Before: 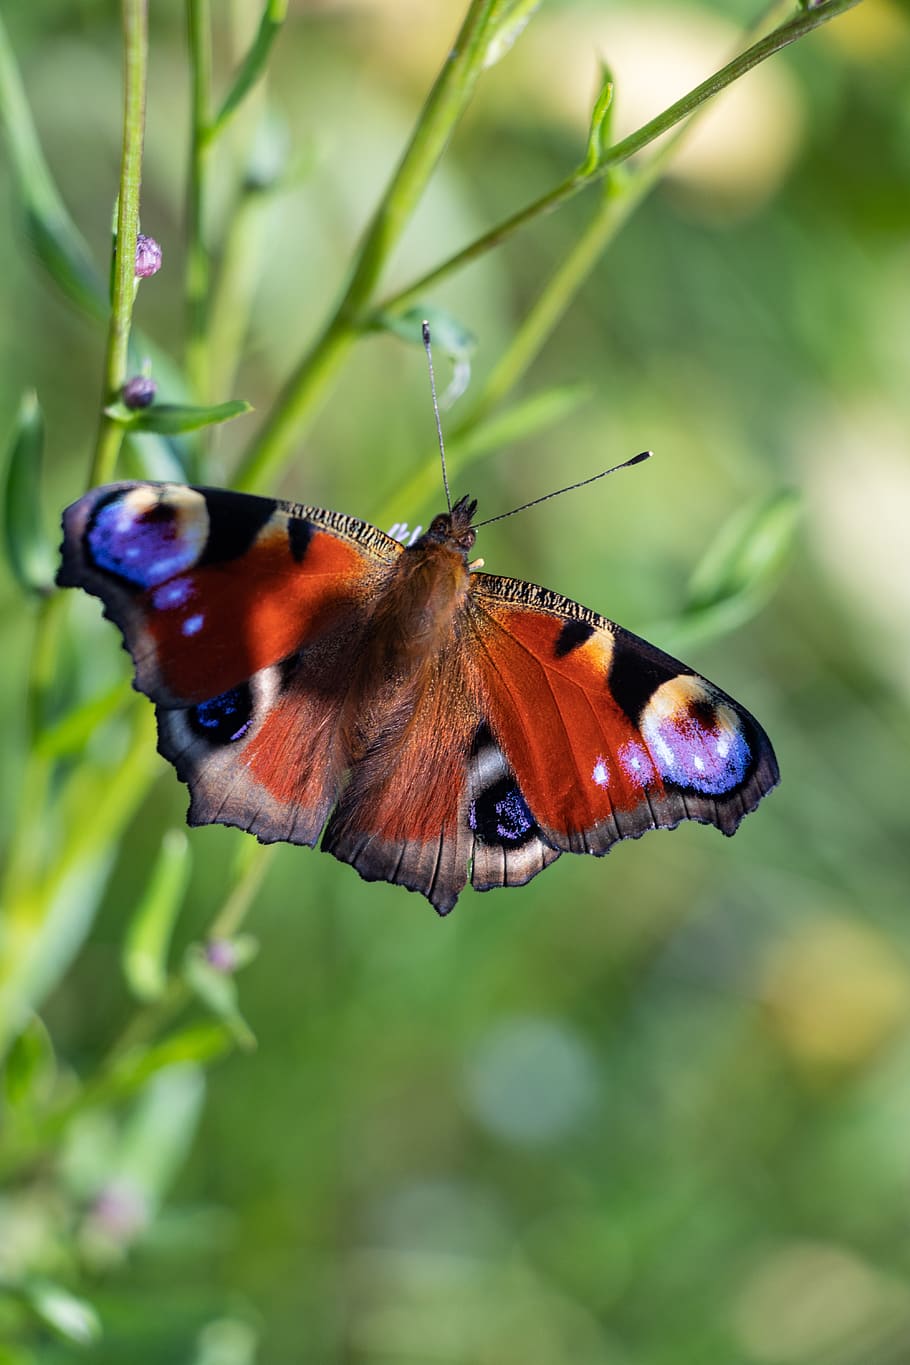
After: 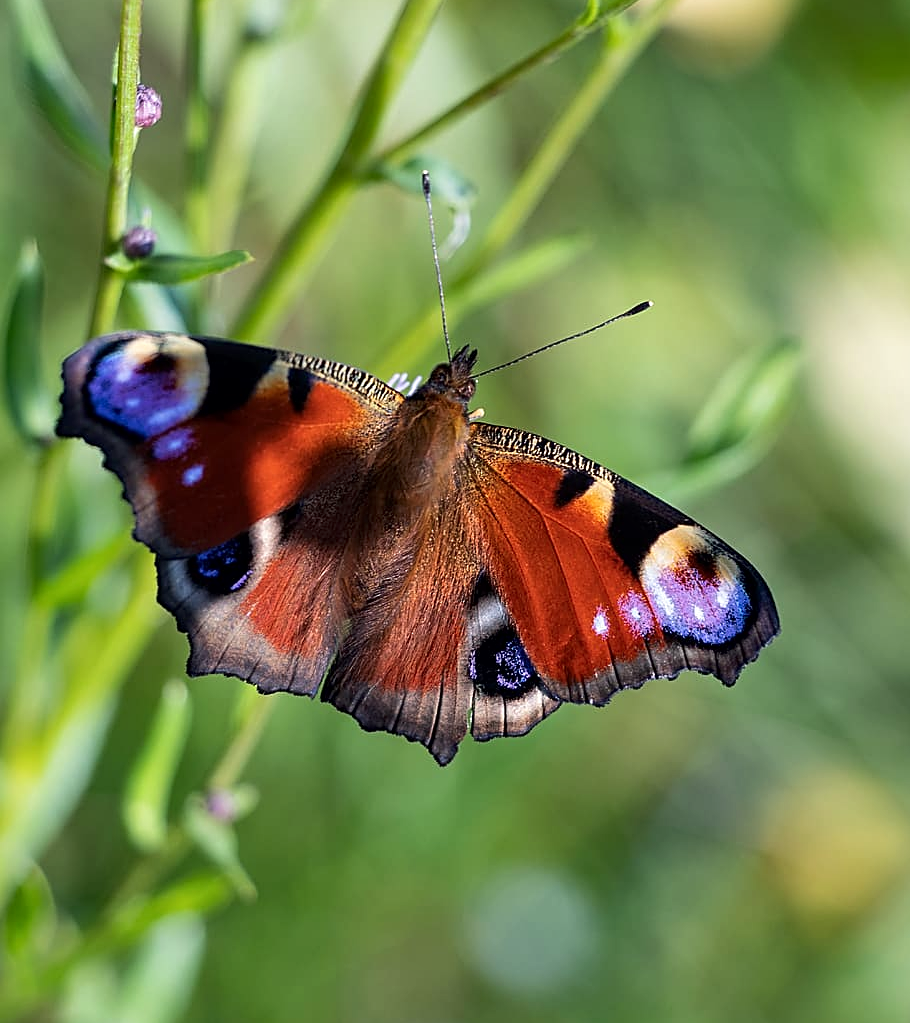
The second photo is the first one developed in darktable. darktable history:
white balance: red 1.009, blue 0.985
crop: top 11.038%, bottom 13.962%
local contrast: mode bilateral grid, contrast 20, coarseness 50, detail 120%, midtone range 0.2
sharpen: on, module defaults
